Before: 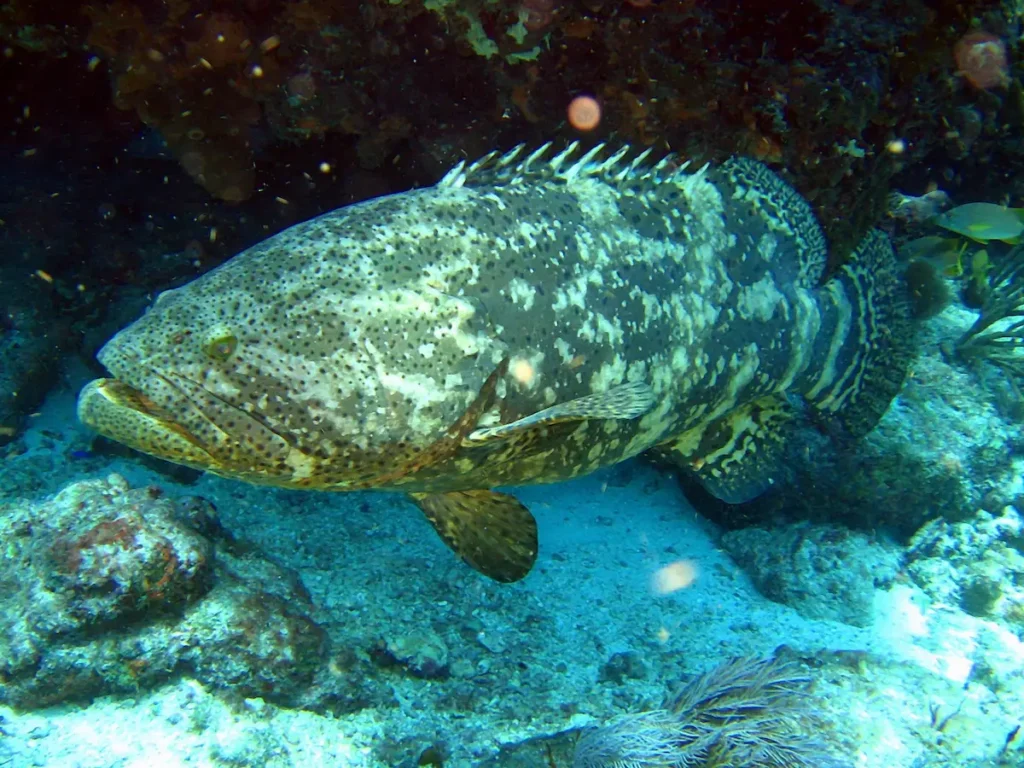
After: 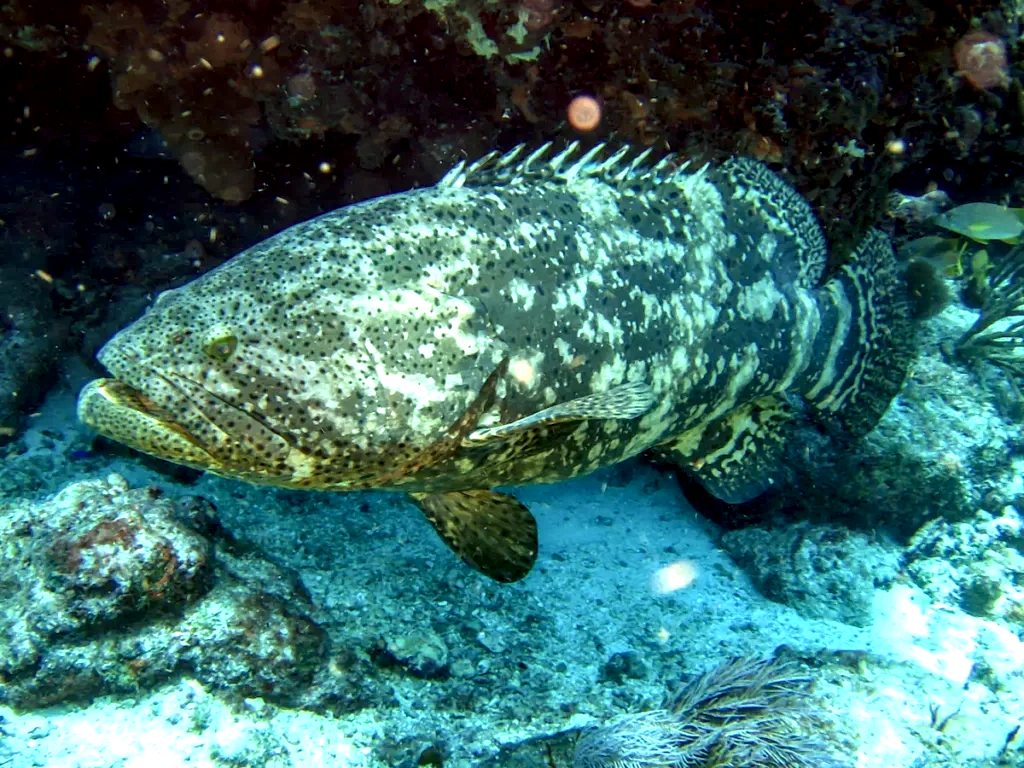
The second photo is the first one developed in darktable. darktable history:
local contrast: highlights 79%, shadows 56%, detail 175%, midtone range 0.428
